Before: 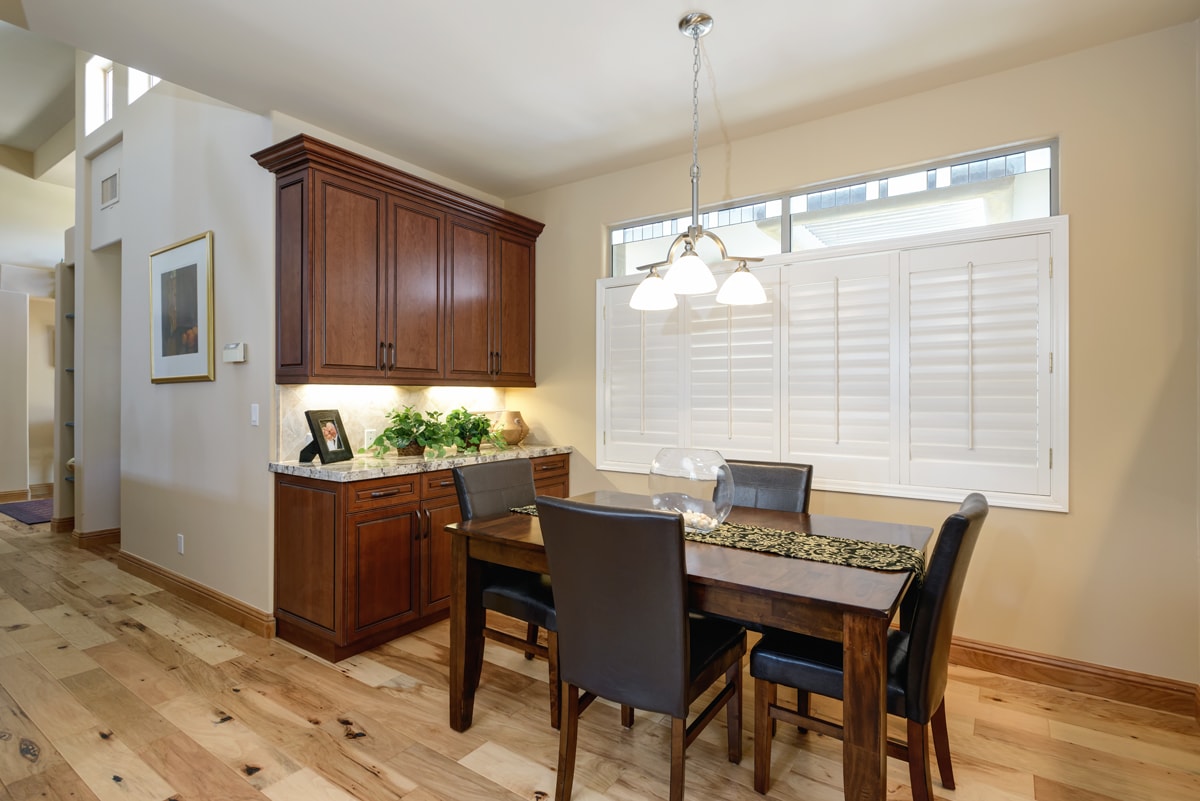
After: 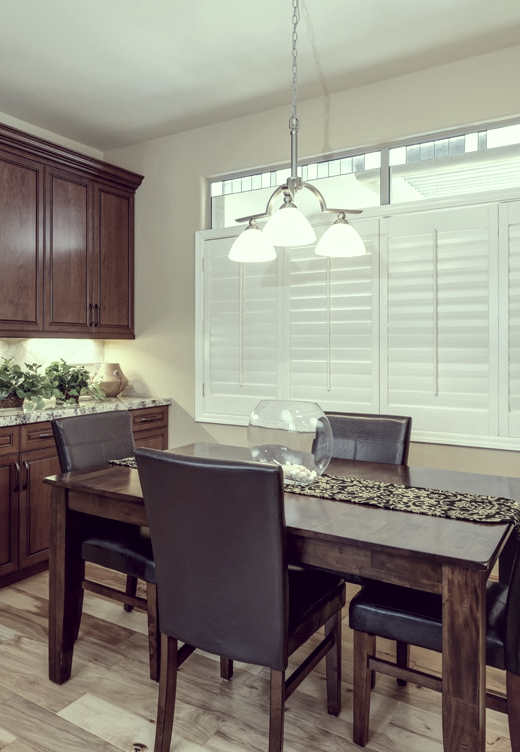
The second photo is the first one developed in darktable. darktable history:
crop: left 33.452%, top 6.025%, right 23.155%
local contrast: on, module defaults
color correction: highlights a* -20.17, highlights b* 20.27, shadows a* 20.03, shadows b* -20.46, saturation 0.43
